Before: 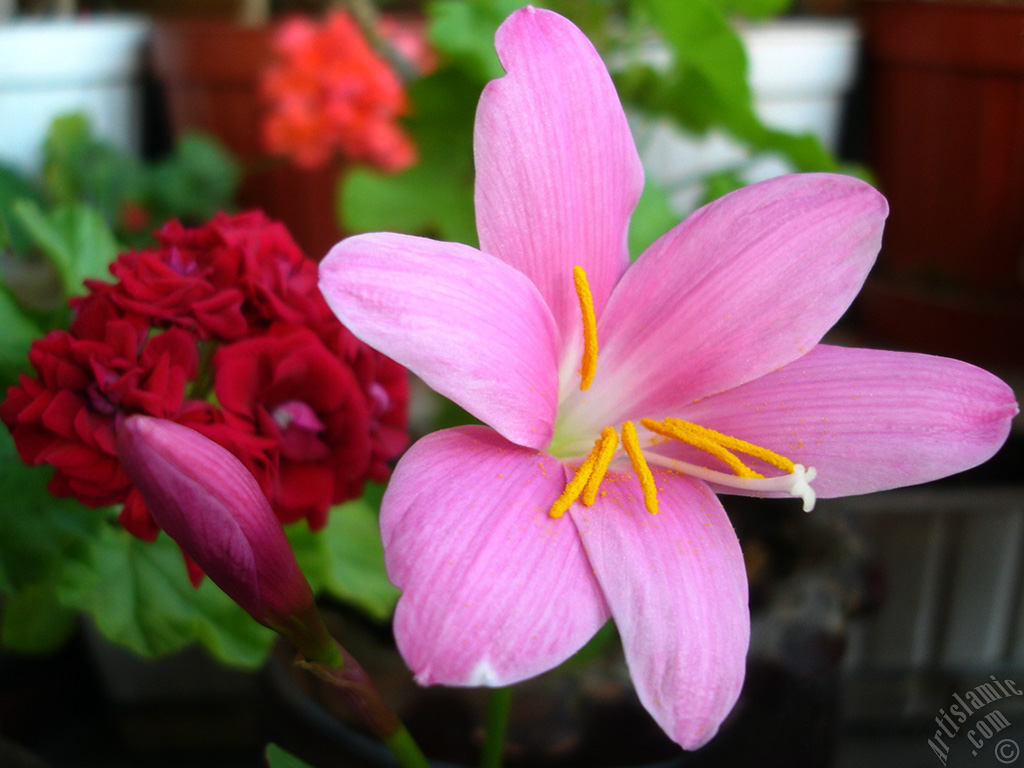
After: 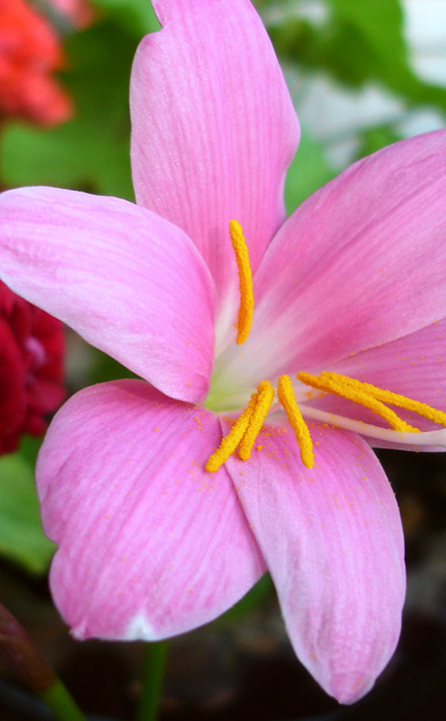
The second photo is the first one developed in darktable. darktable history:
color correction: highlights a* -2.95, highlights b* -2.68, shadows a* 1.96, shadows b* 2.79
crop: left 33.605%, top 6.048%, right 22.805%
